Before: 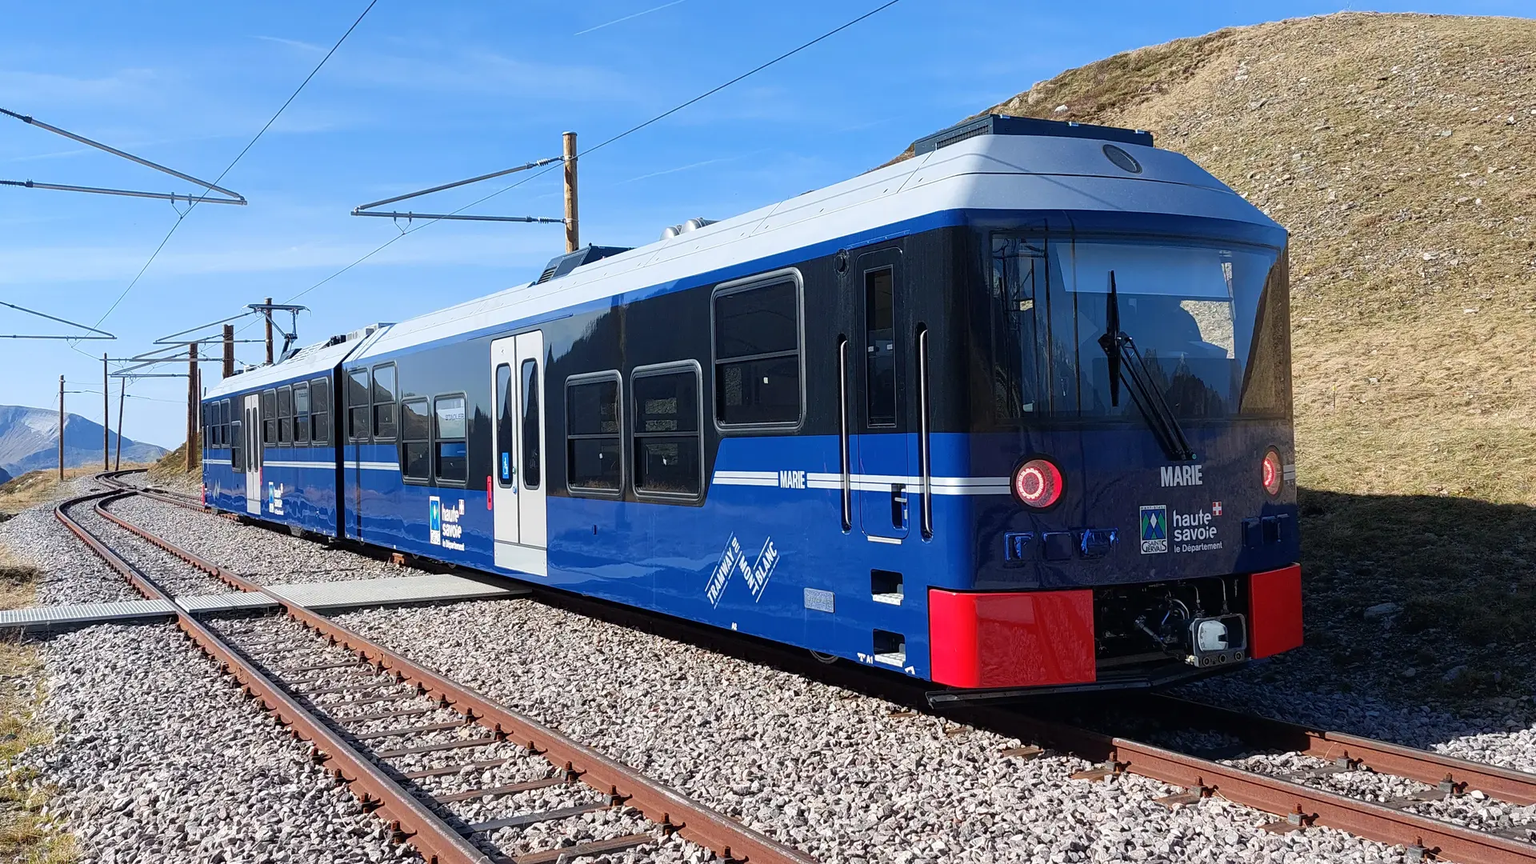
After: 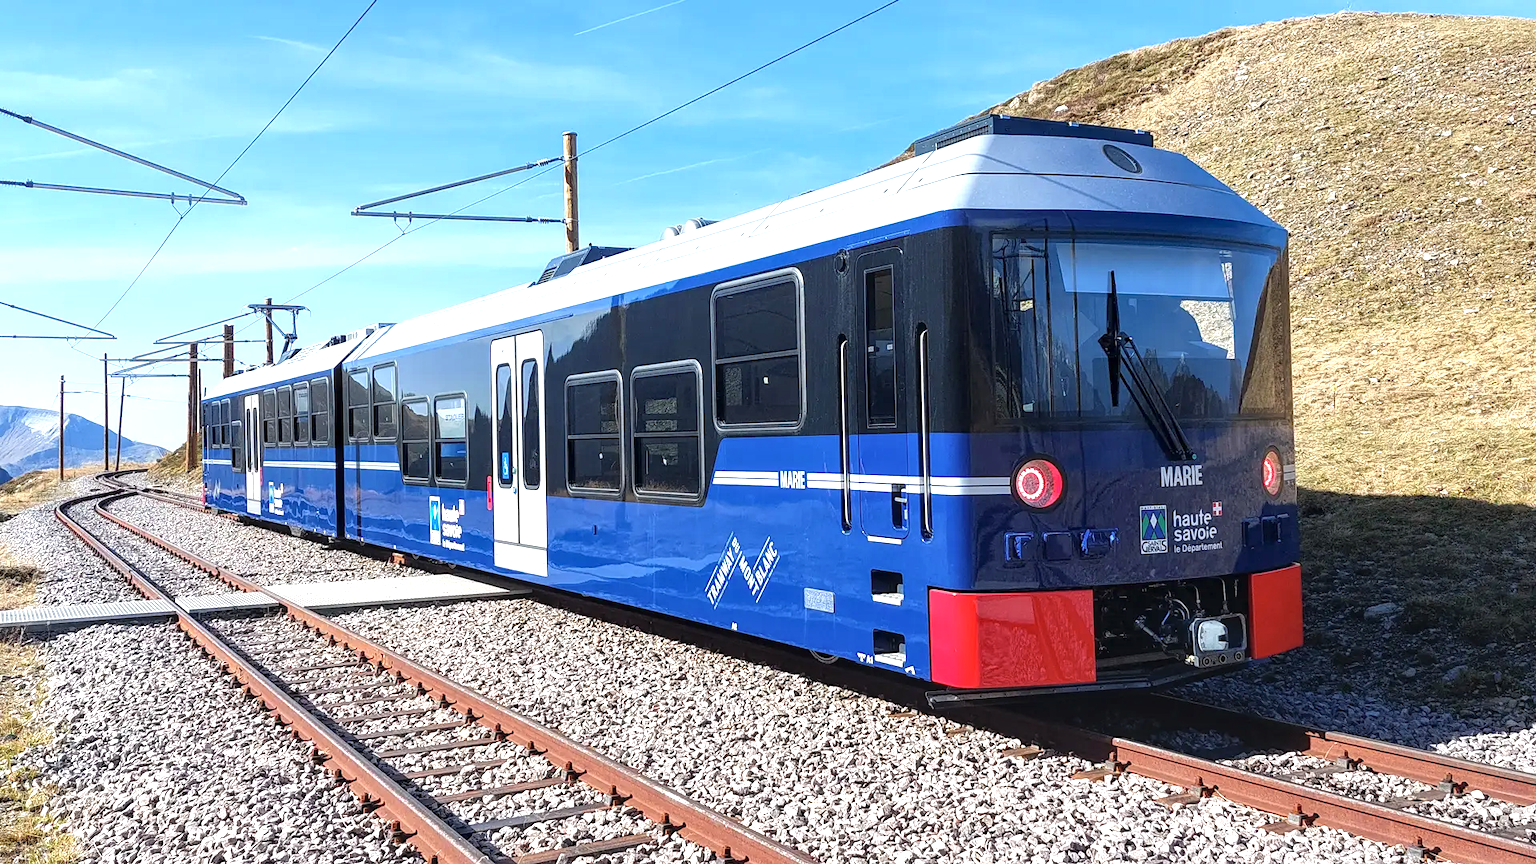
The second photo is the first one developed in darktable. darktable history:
local contrast: on, module defaults
exposure: exposure 0.785 EV, compensate exposure bias true, compensate highlight preservation false
